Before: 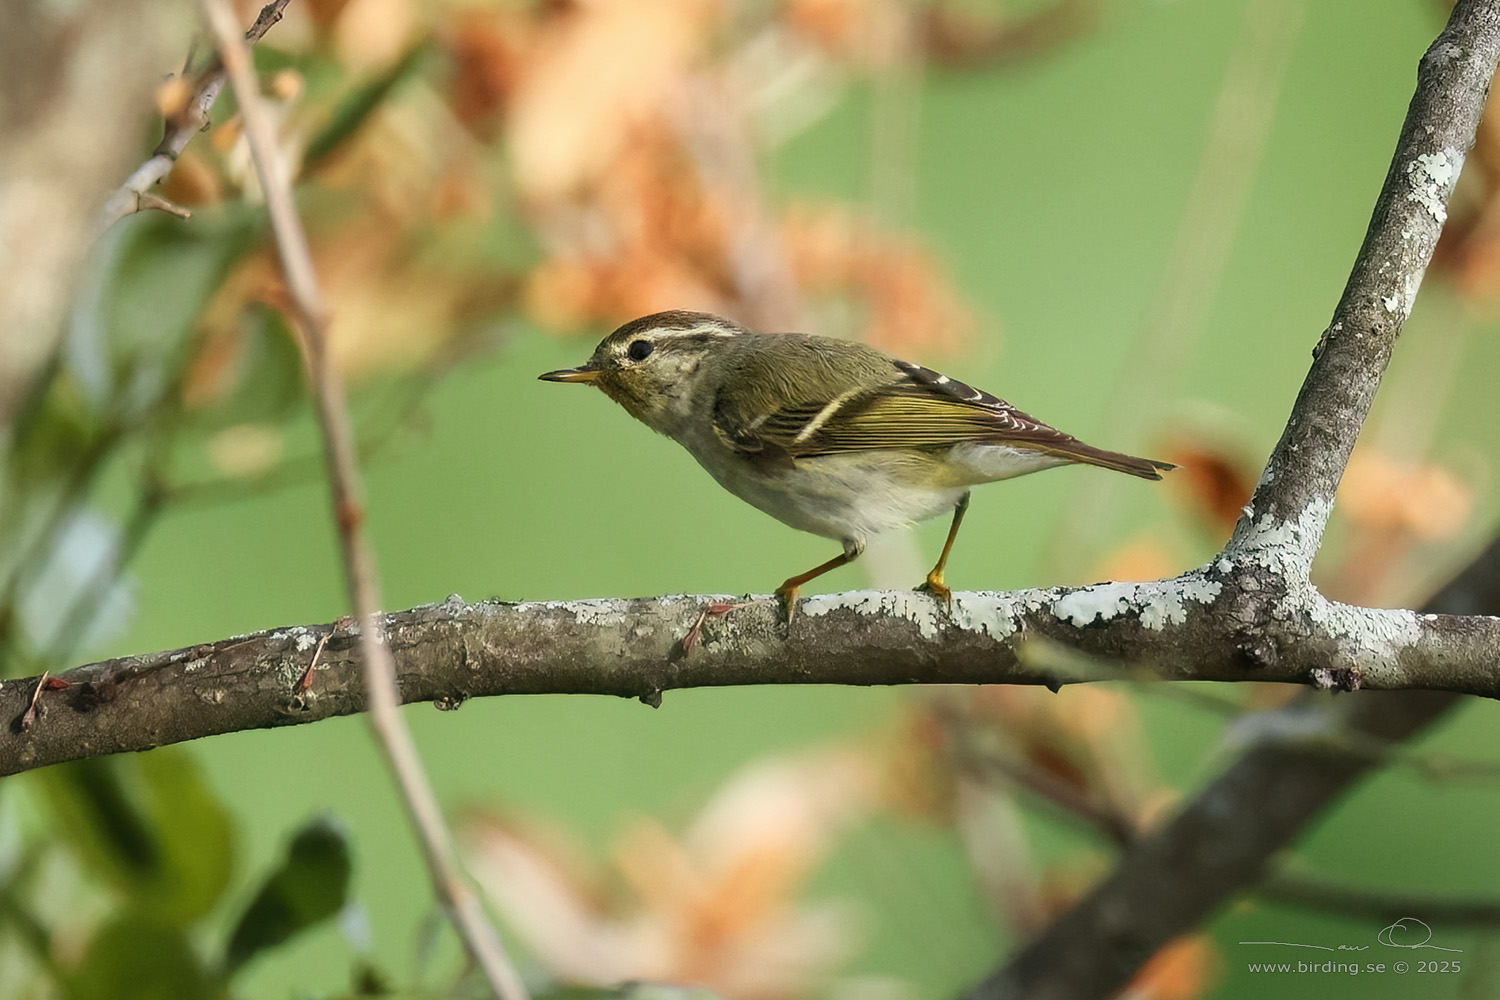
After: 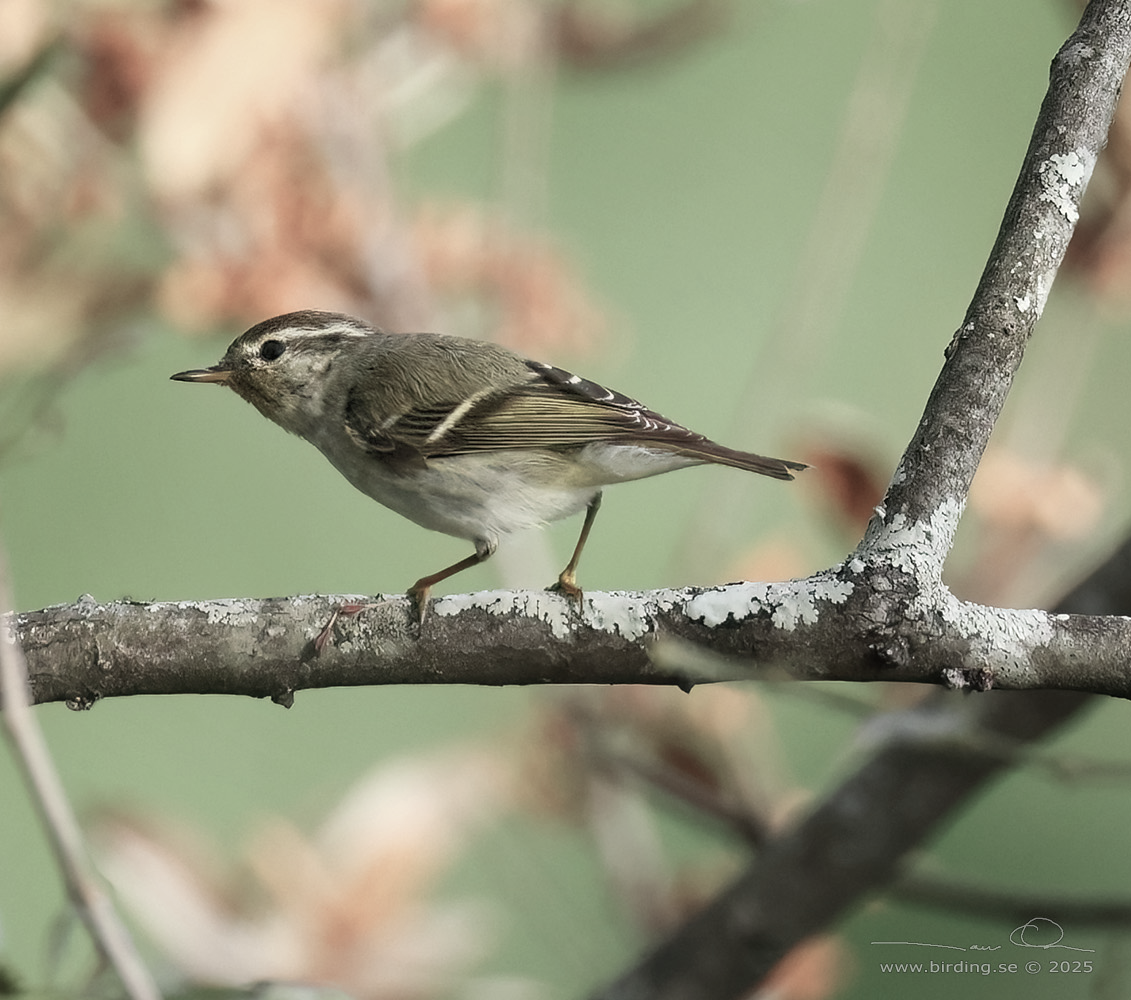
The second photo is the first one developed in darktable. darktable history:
crop and rotate: left 24.6%
color balance rgb: linear chroma grading › global chroma -16.06%, perceptual saturation grading › global saturation -32.85%, global vibrance -23.56%
